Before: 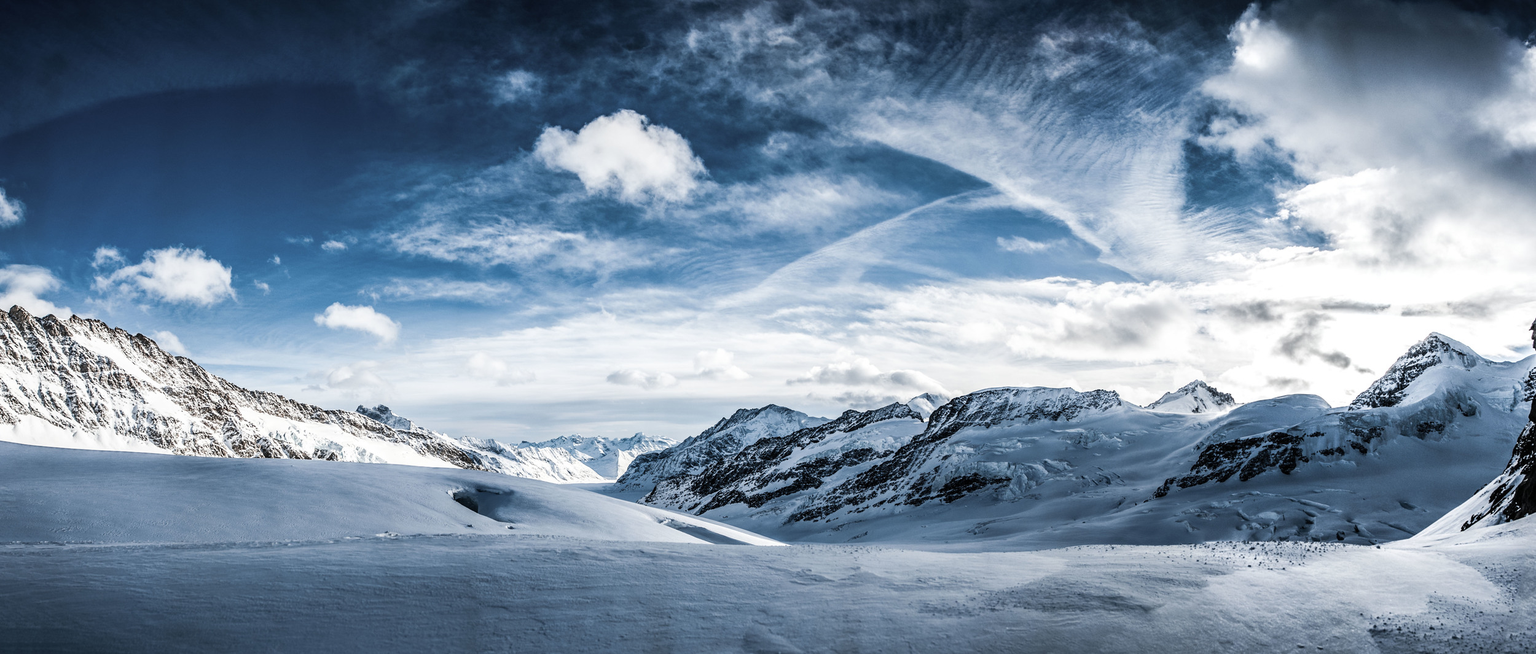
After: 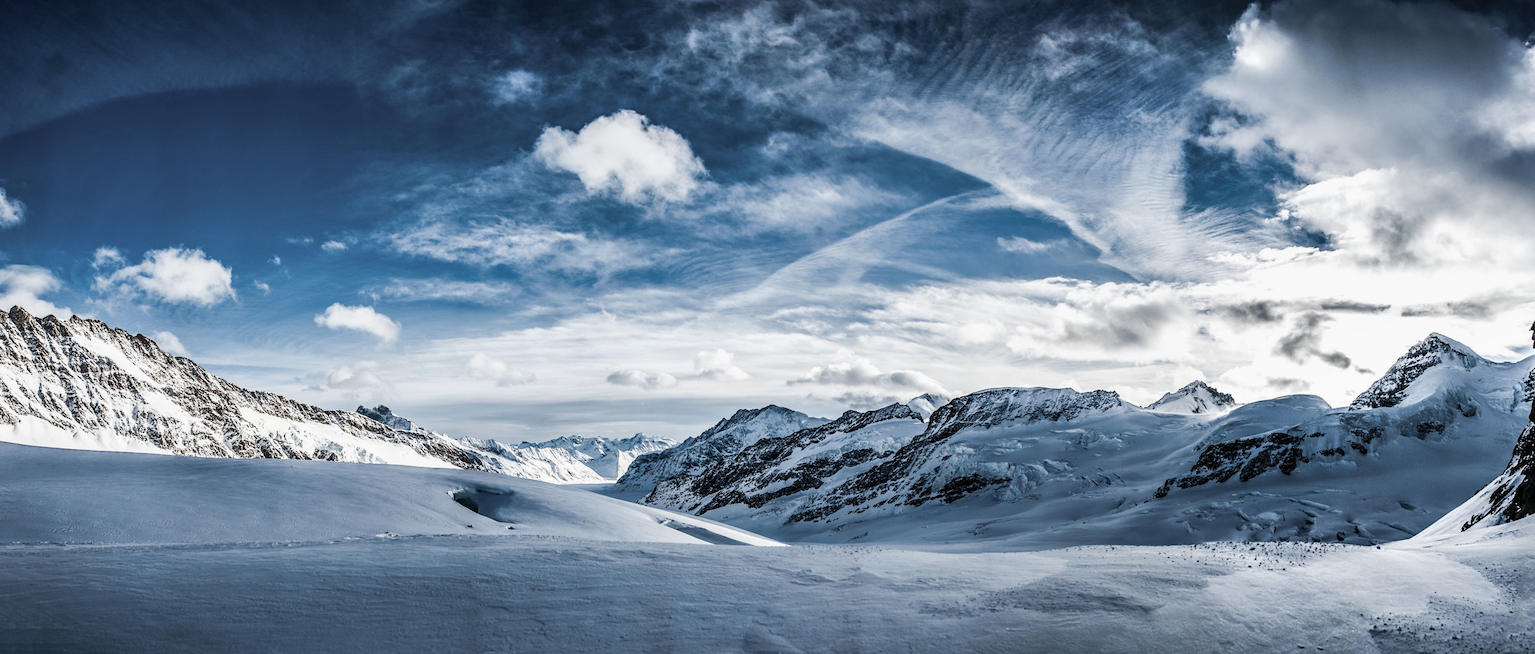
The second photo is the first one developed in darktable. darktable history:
shadows and highlights: shadows 43.88, white point adjustment -1.58, soften with gaussian
